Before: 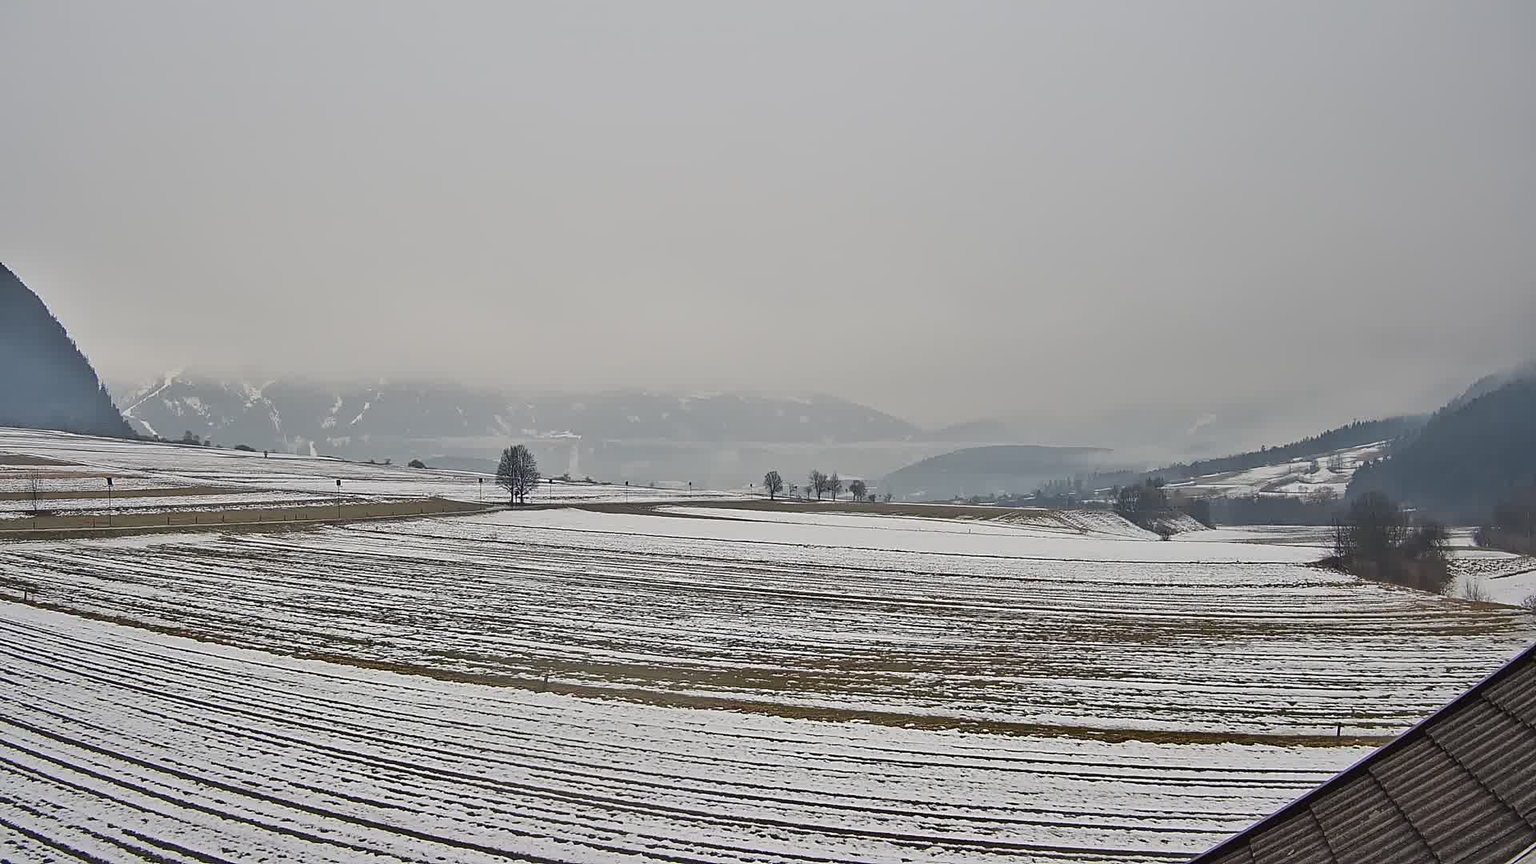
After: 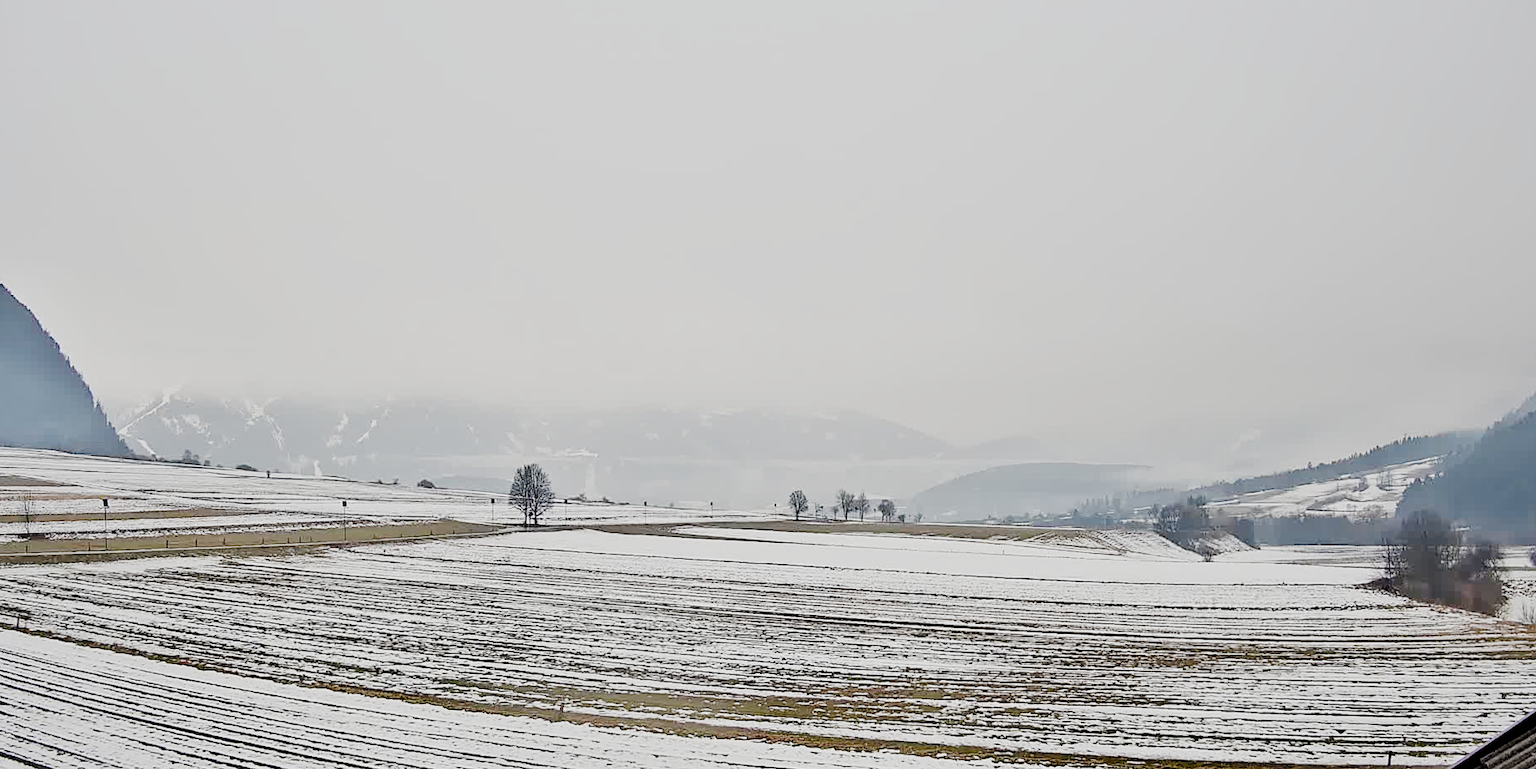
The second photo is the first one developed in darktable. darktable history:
crop and rotate: angle 0.165°, left 0.352%, right 3.358%, bottom 14.202%
exposure: black level correction 0, exposure 1 EV, compensate highlight preservation false
filmic rgb: black relative exposure -2.93 EV, white relative exposure 4.56 EV, threshold 5.97 EV, hardness 1.77, contrast 1.255, preserve chrominance no, color science v5 (2021), contrast in shadows safe, contrast in highlights safe, enable highlight reconstruction true
